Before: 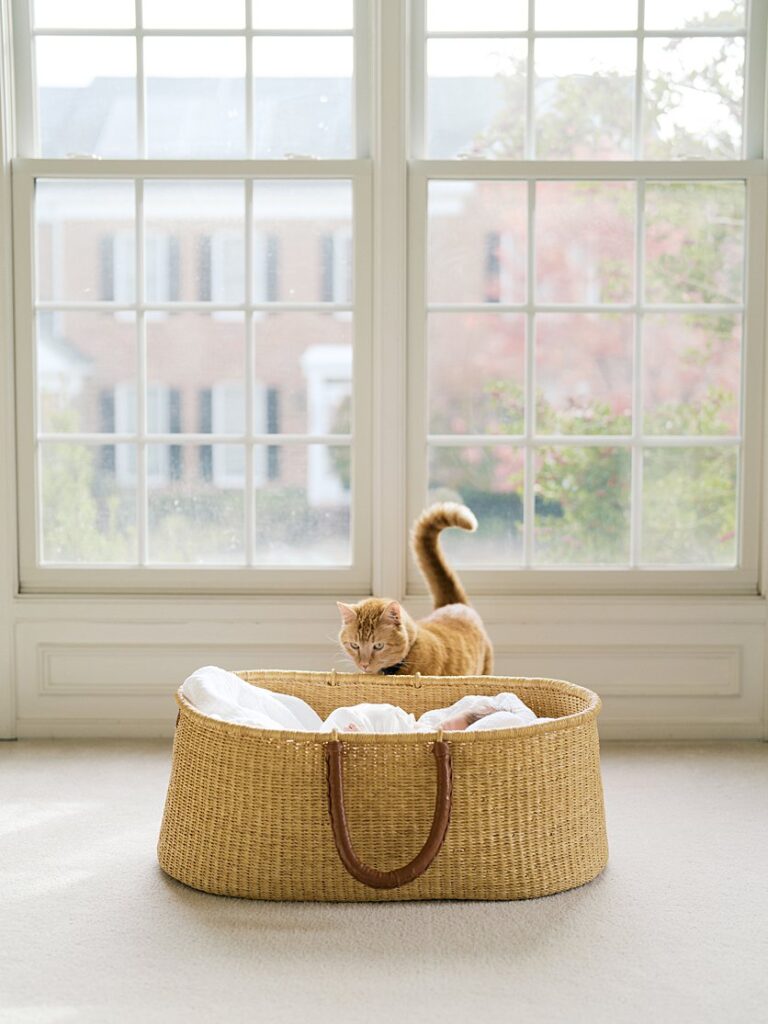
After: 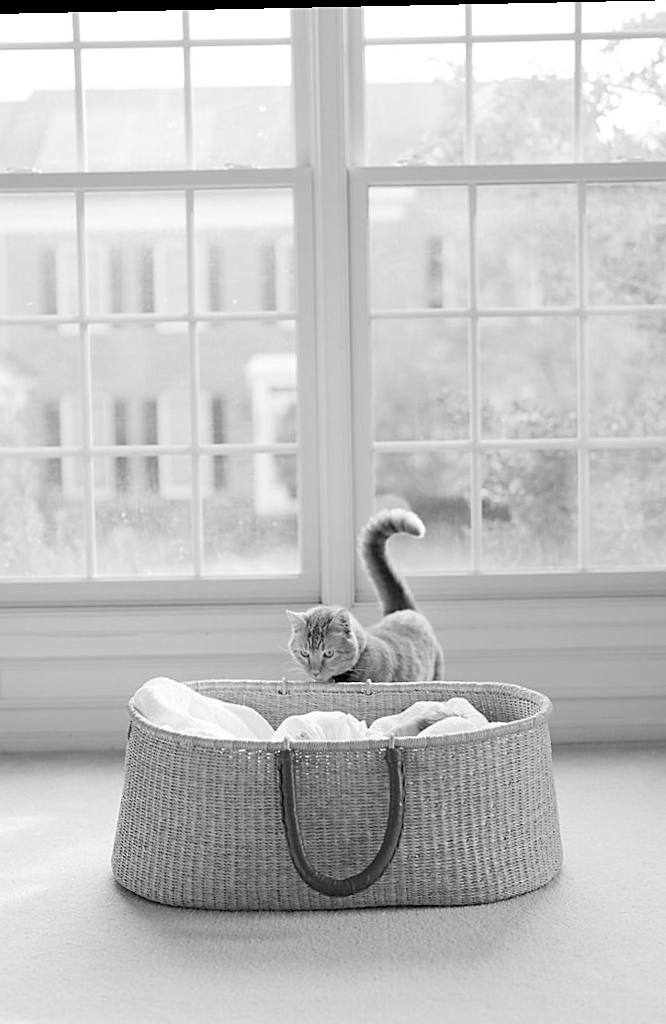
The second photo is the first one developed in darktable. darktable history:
rotate and perspective: rotation -1.17°, automatic cropping off
crop: left 8.026%, right 7.374%
monochrome: on, module defaults
sharpen: radius 1.864, amount 0.398, threshold 1.271
